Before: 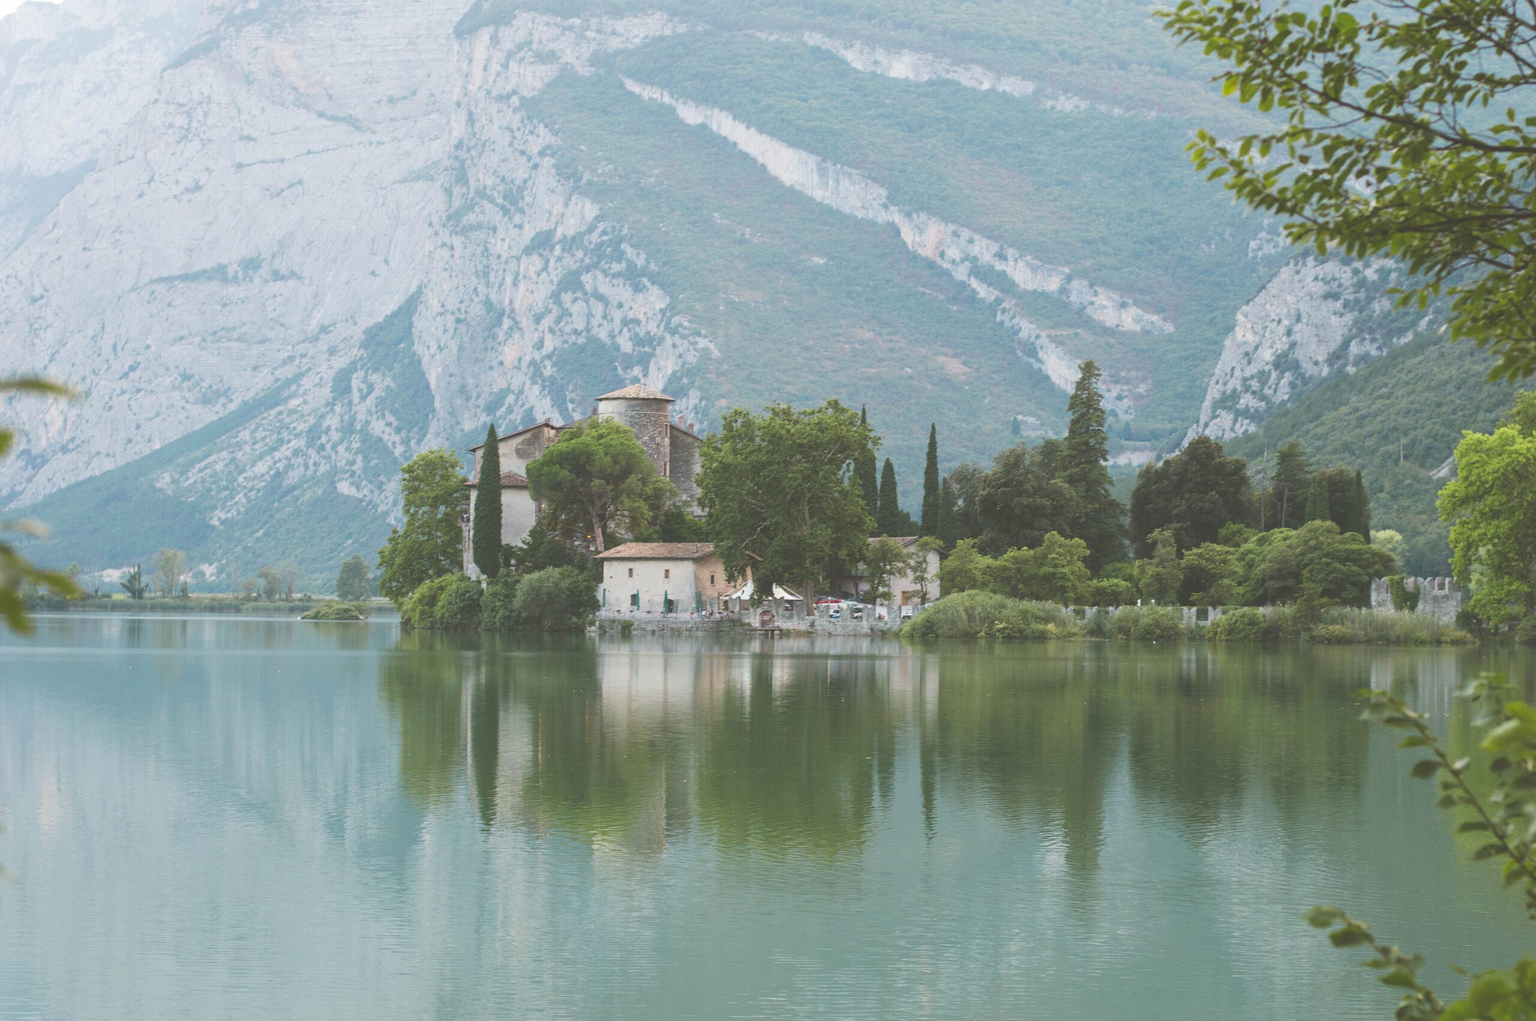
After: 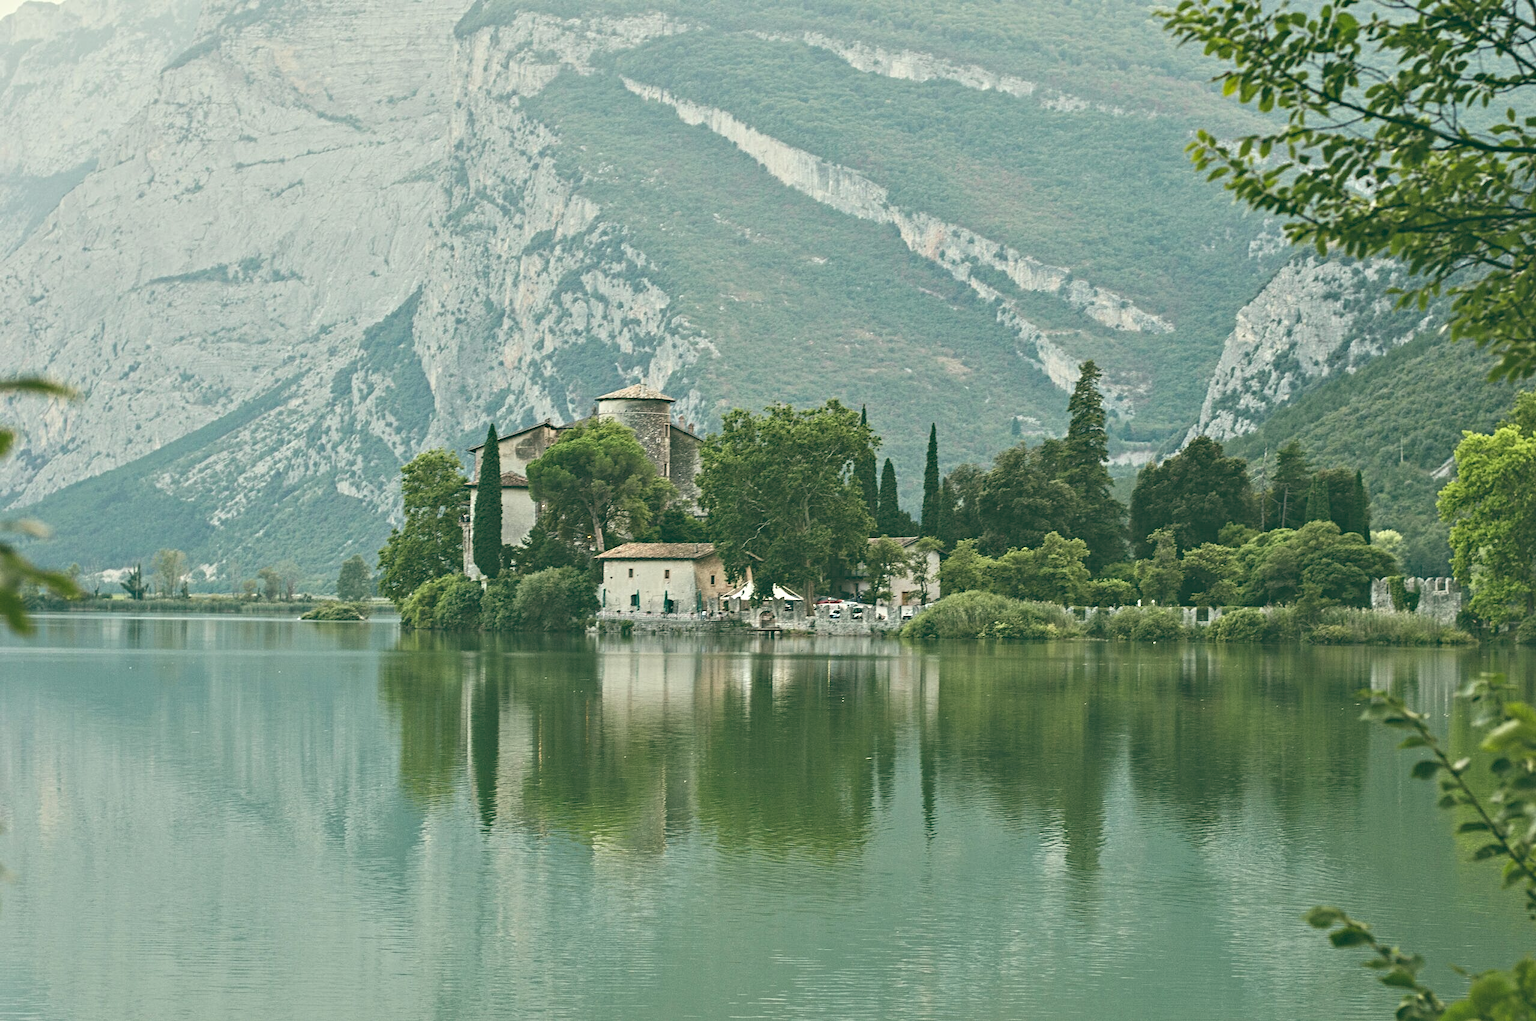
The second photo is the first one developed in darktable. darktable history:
color balance: lift [1.005, 0.99, 1.007, 1.01], gamma [1, 1.034, 1.032, 0.966], gain [0.873, 1.055, 1.067, 0.933]
contrast equalizer: octaves 7, y [[0.5, 0.542, 0.583, 0.625, 0.667, 0.708], [0.5 ×6], [0.5 ×6], [0 ×6], [0 ×6]]
